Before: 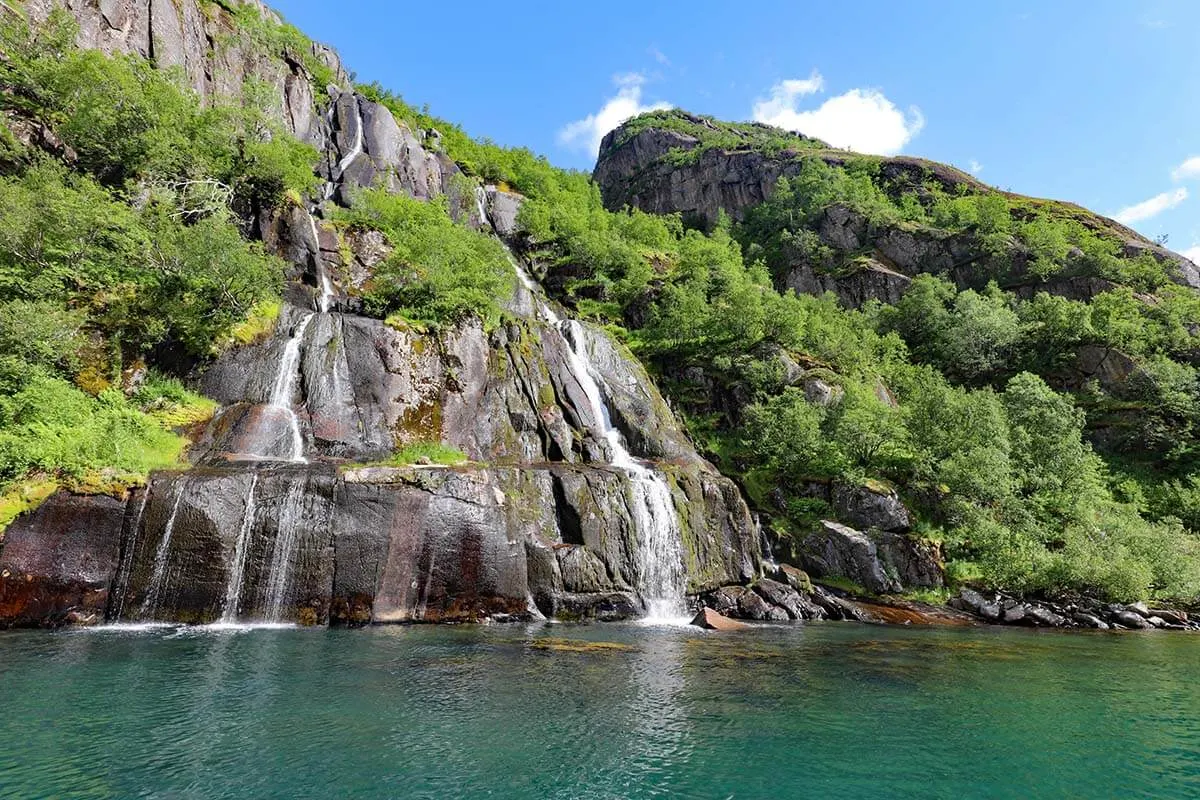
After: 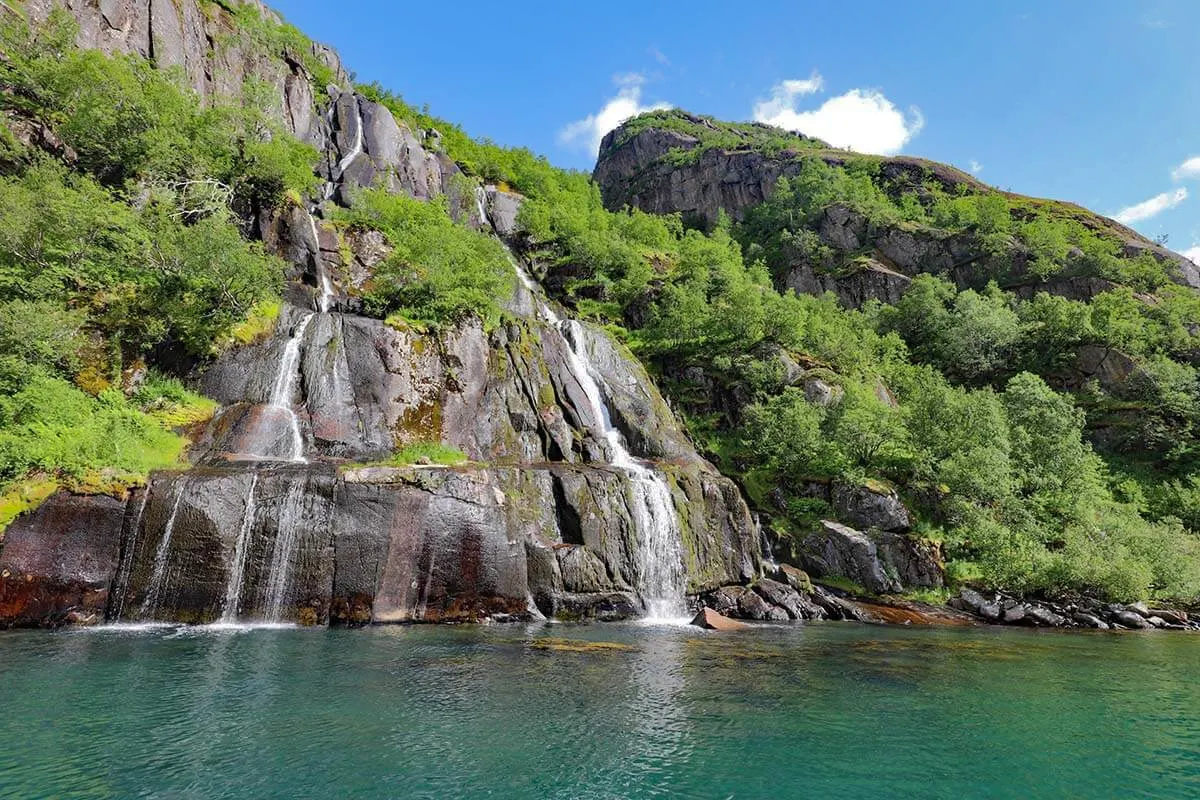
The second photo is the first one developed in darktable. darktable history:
shadows and highlights: shadows 39.89, highlights -59.8
